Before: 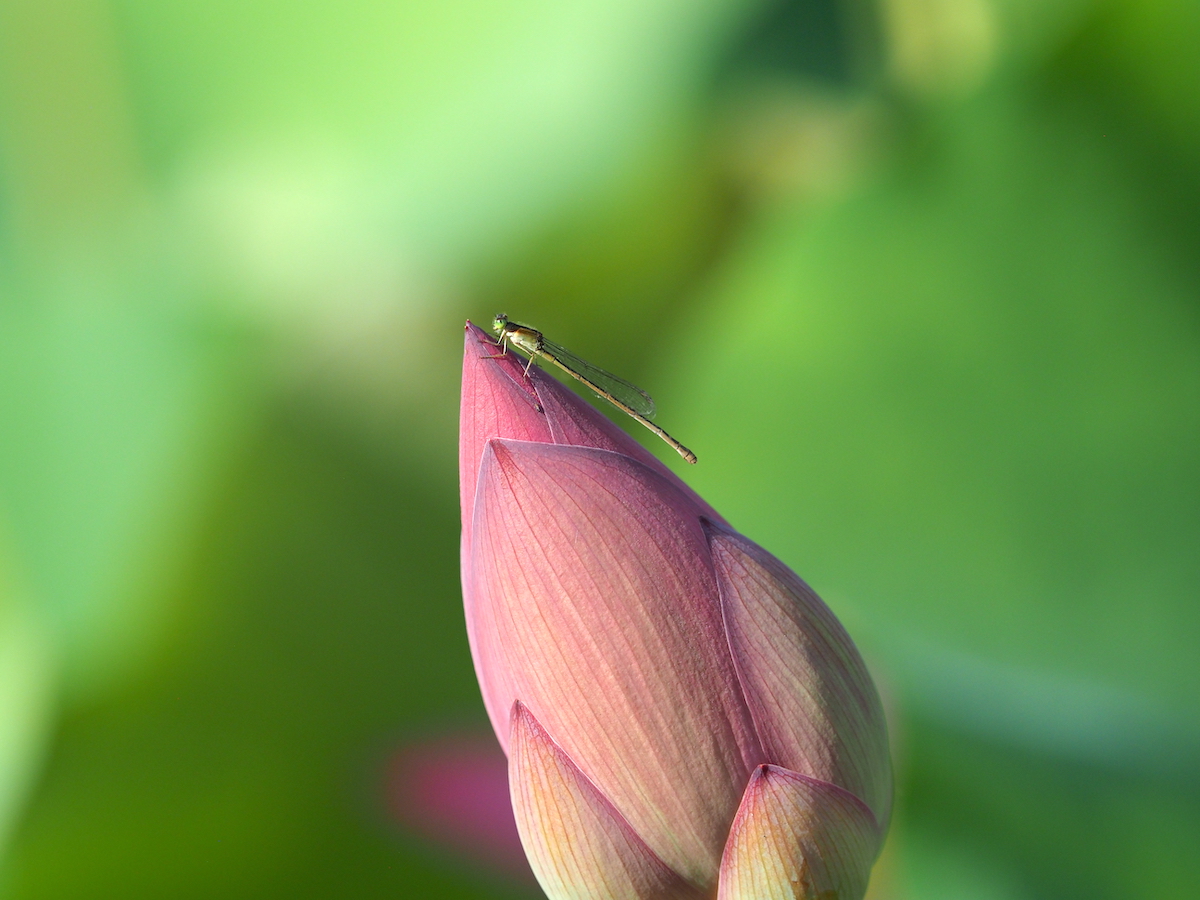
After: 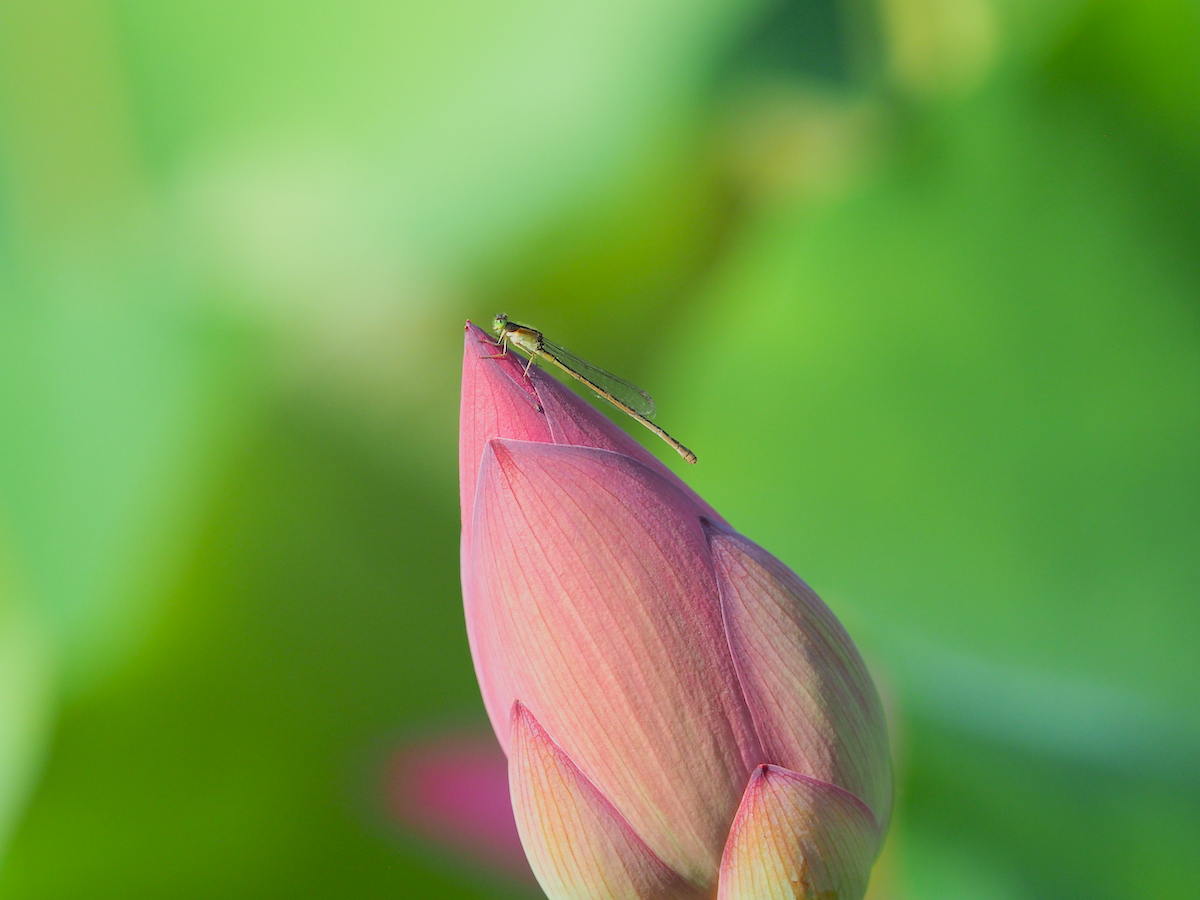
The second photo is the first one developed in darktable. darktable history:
contrast brightness saturation: contrast 0.07, brightness 0.08, saturation 0.18
filmic rgb: black relative exposure -13 EV, threshold 3 EV, target white luminance 85%, hardness 6.3, latitude 42.11%, contrast 0.858, shadows ↔ highlights balance 8.63%, color science v4 (2020), enable highlight reconstruction true
